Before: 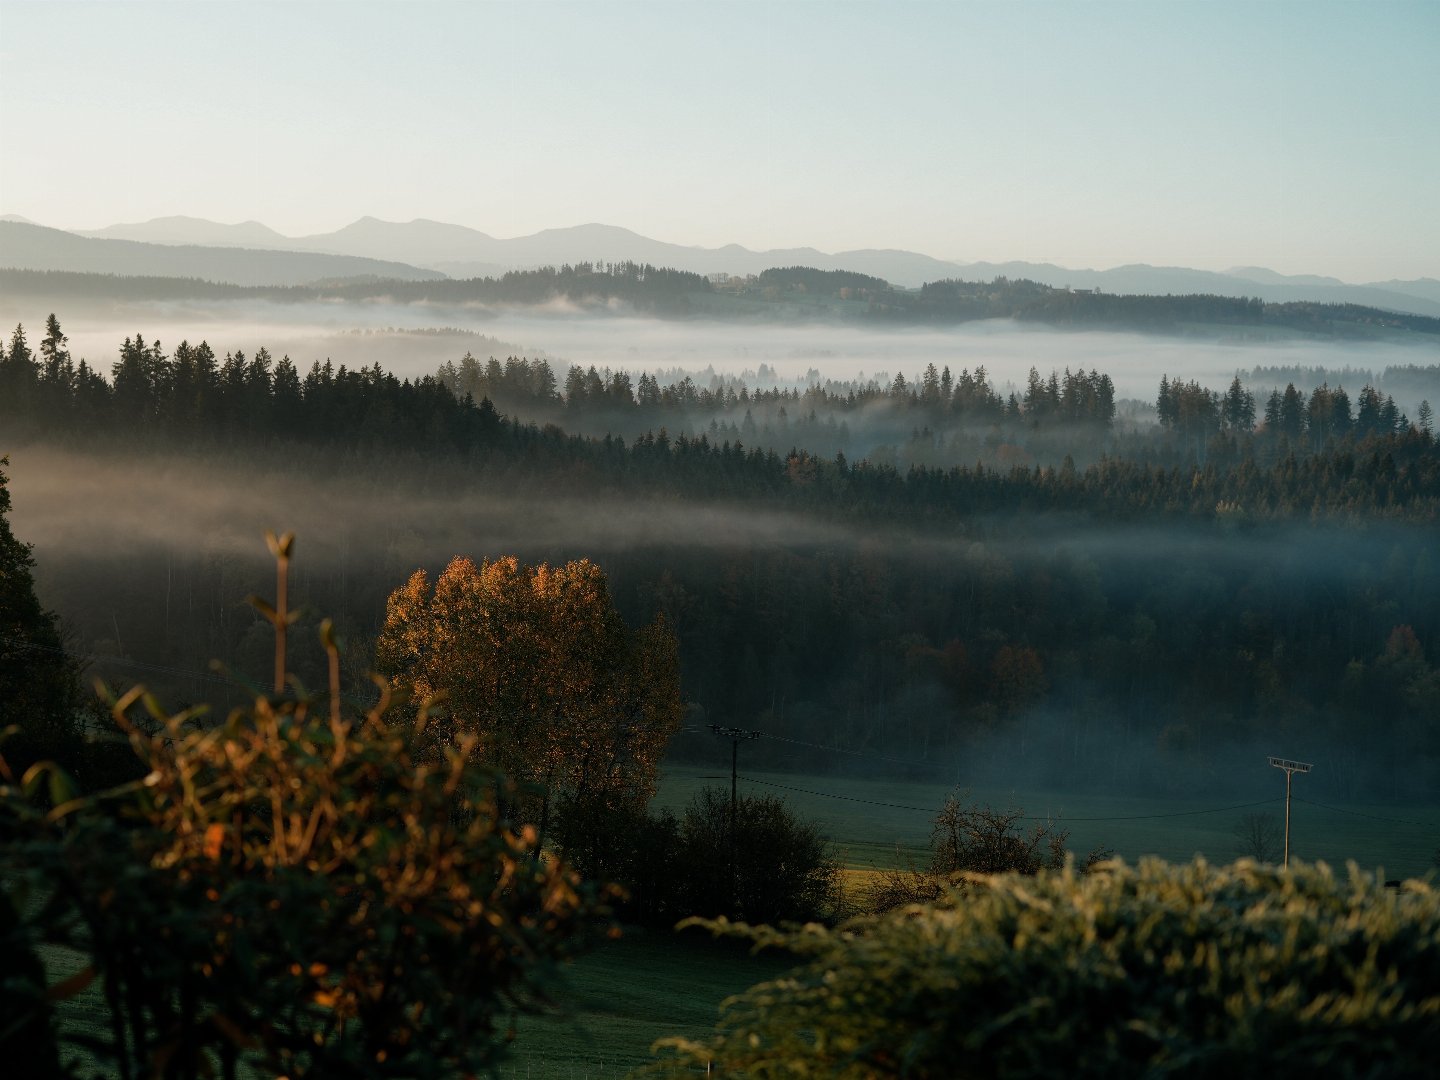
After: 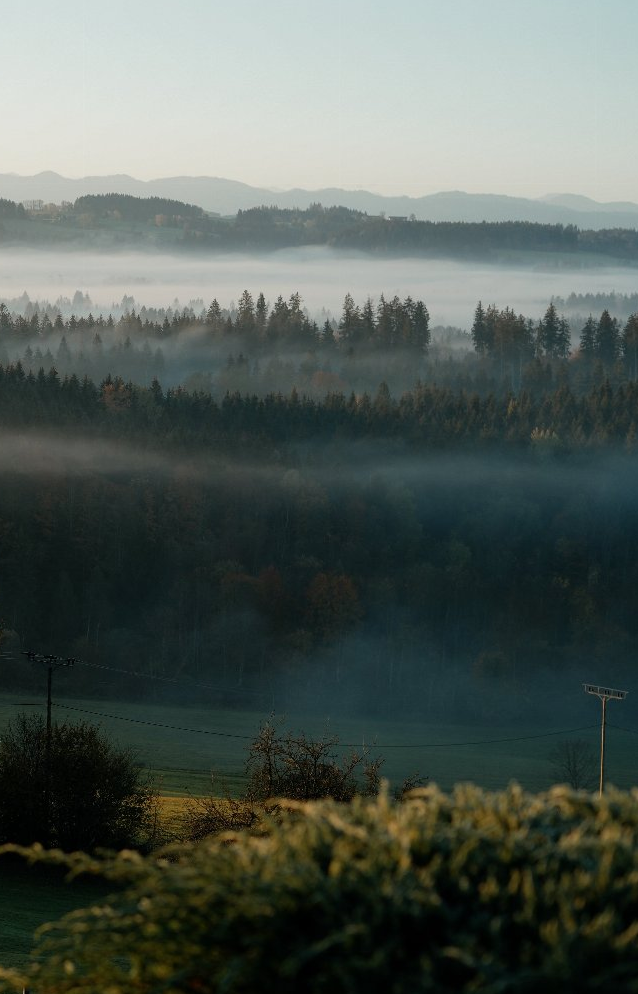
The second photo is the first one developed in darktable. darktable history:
crop: left 47.573%, top 6.831%, right 8.062%
